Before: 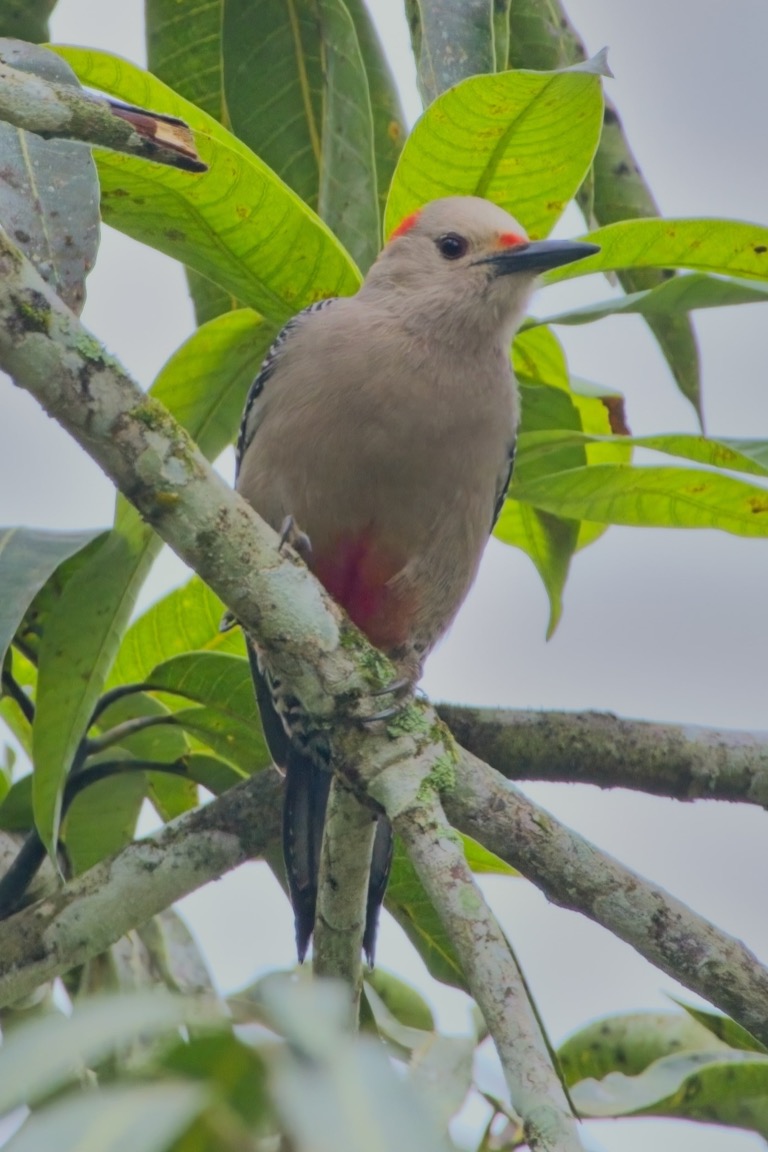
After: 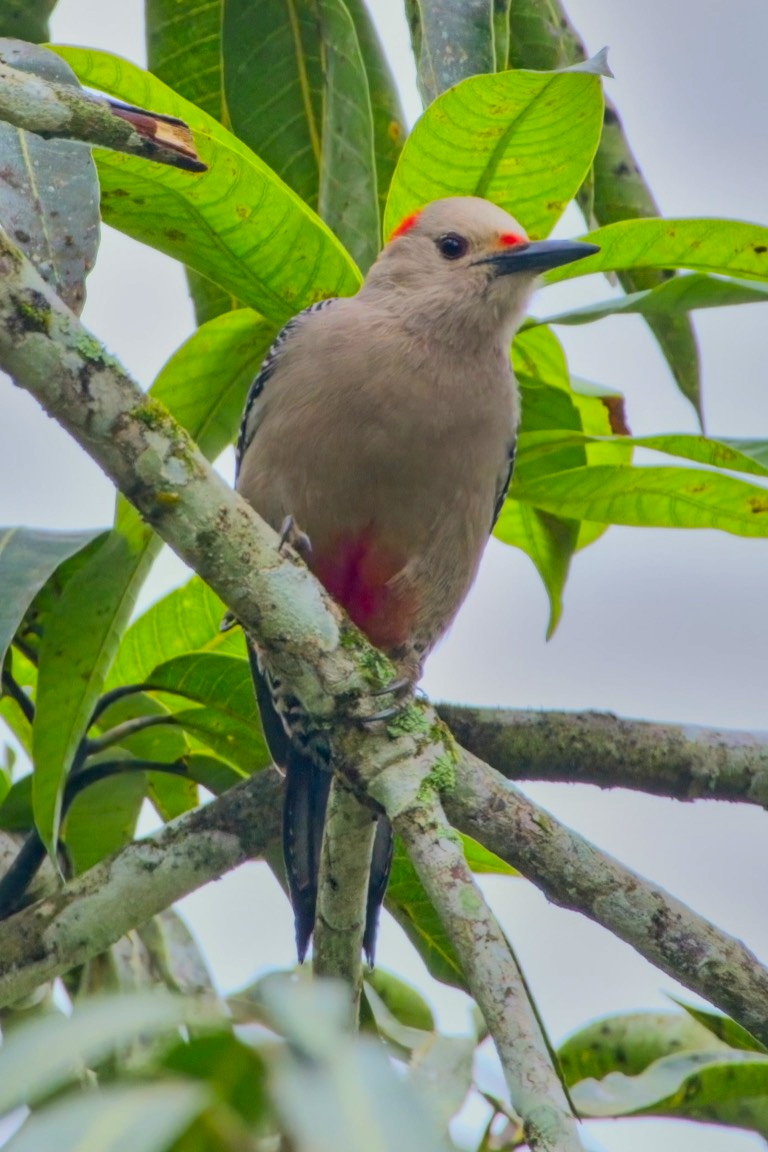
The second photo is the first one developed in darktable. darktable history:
contrast brightness saturation: brightness -0.02, saturation 0.35
exposure: black level correction 0.002, exposure 0.15 EV, compensate highlight preservation false
local contrast: on, module defaults
